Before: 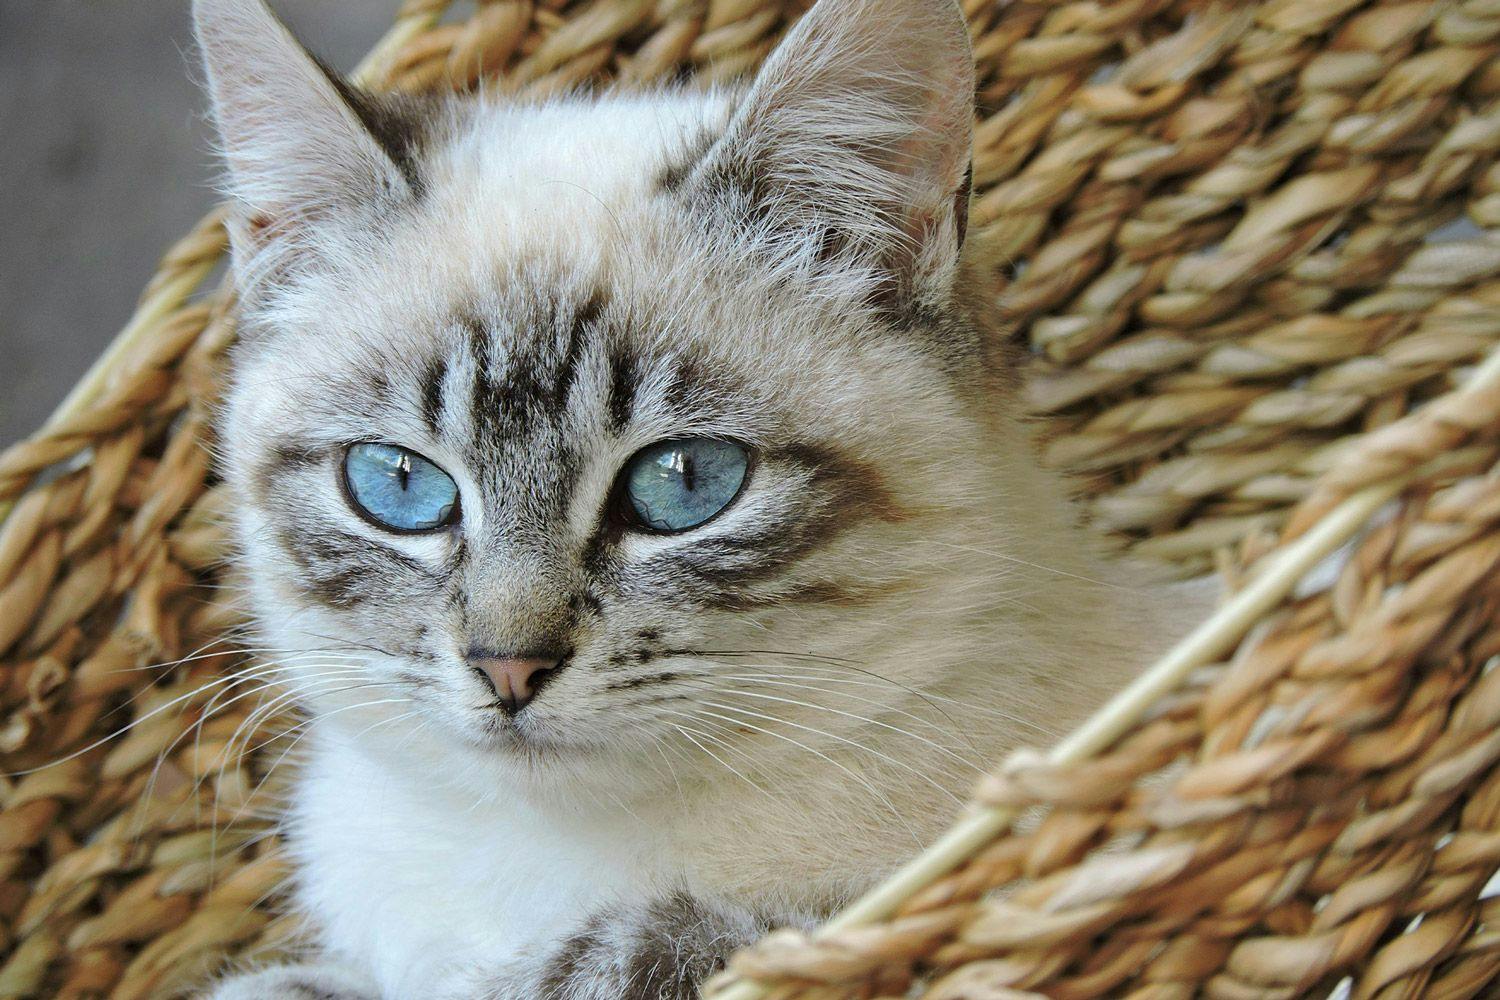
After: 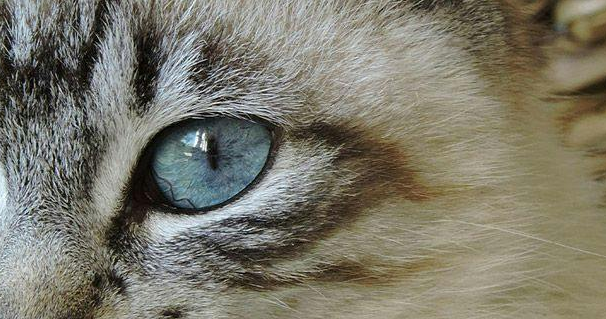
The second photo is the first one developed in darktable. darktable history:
crop: left 31.751%, top 32.172%, right 27.8%, bottom 35.83%
tone equalizer: on, module defaults
